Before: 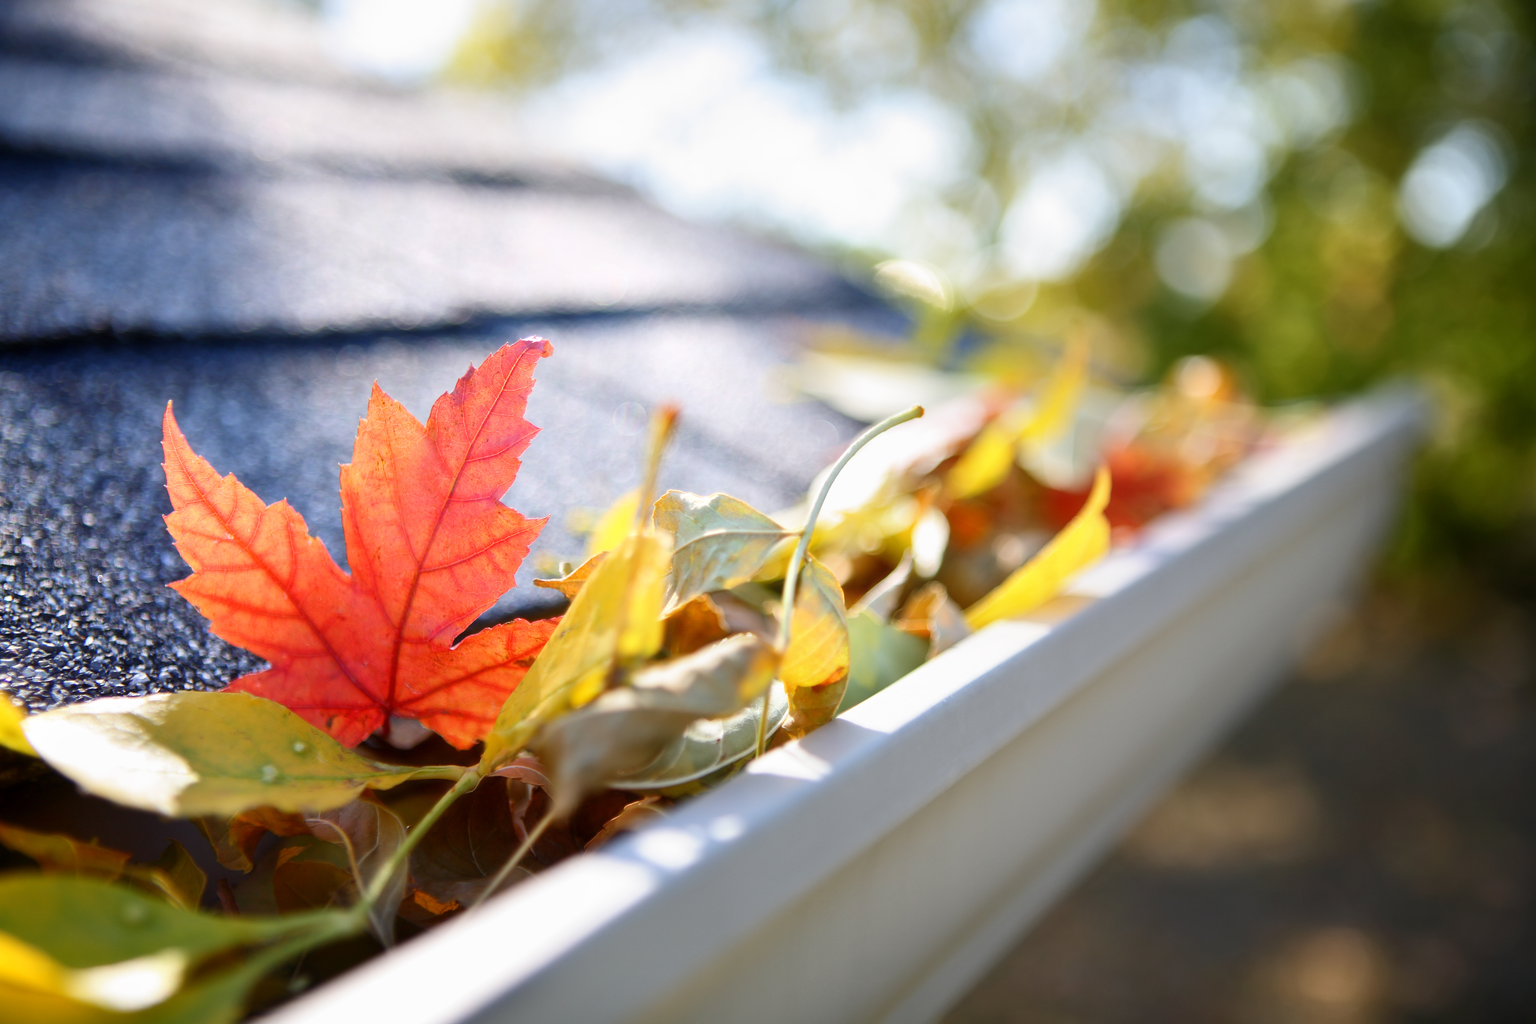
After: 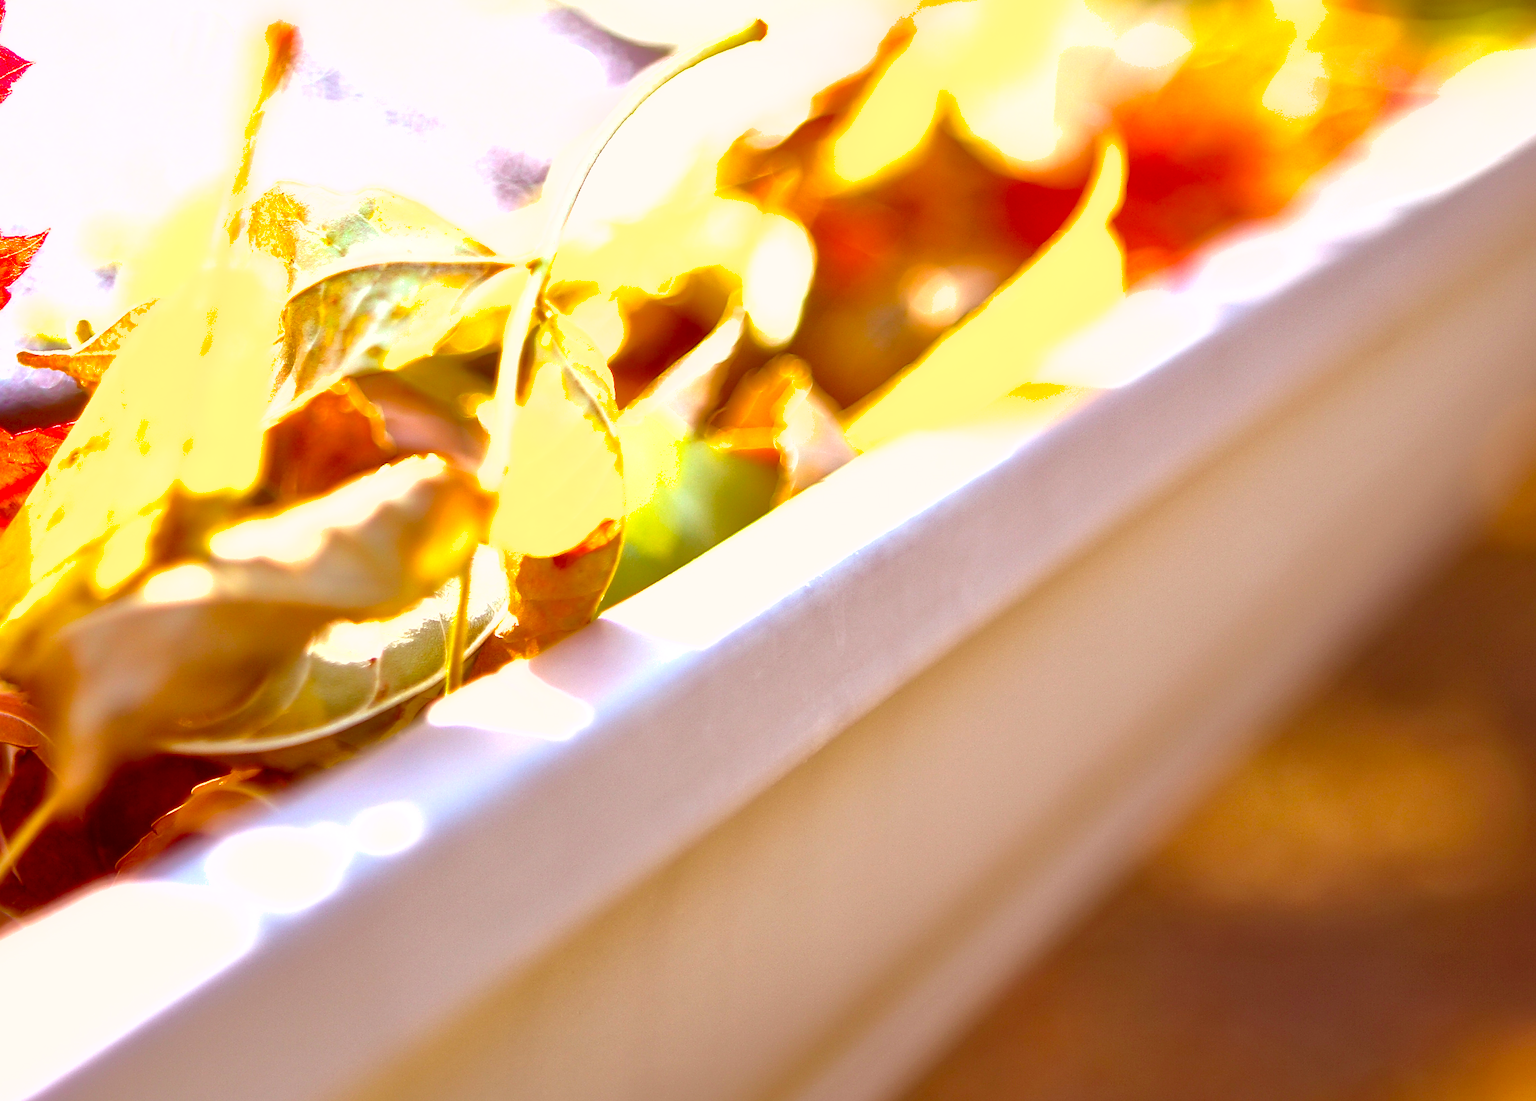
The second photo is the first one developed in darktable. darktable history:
exposure: exposure 0.582 EV, compensate highlight preservation false
crop: left 34.15%, top 38.71%, right 13.744%, bottom 5.237%
color correction: highlights a* 9.08, highlights b* 8.6, shadows a* 39.85, shadows b* 39.98, saturation 0.803
sharpen: amount 0.5
shadows and highlights: on, module defaults
color balance rgb: highlights gain › luminance 18.077%, linear chroma grading › global chroma 14.457%, perceptual saturation grading › global saturation 40.149%, global vibrance 35.092%, contrast 9.757%
